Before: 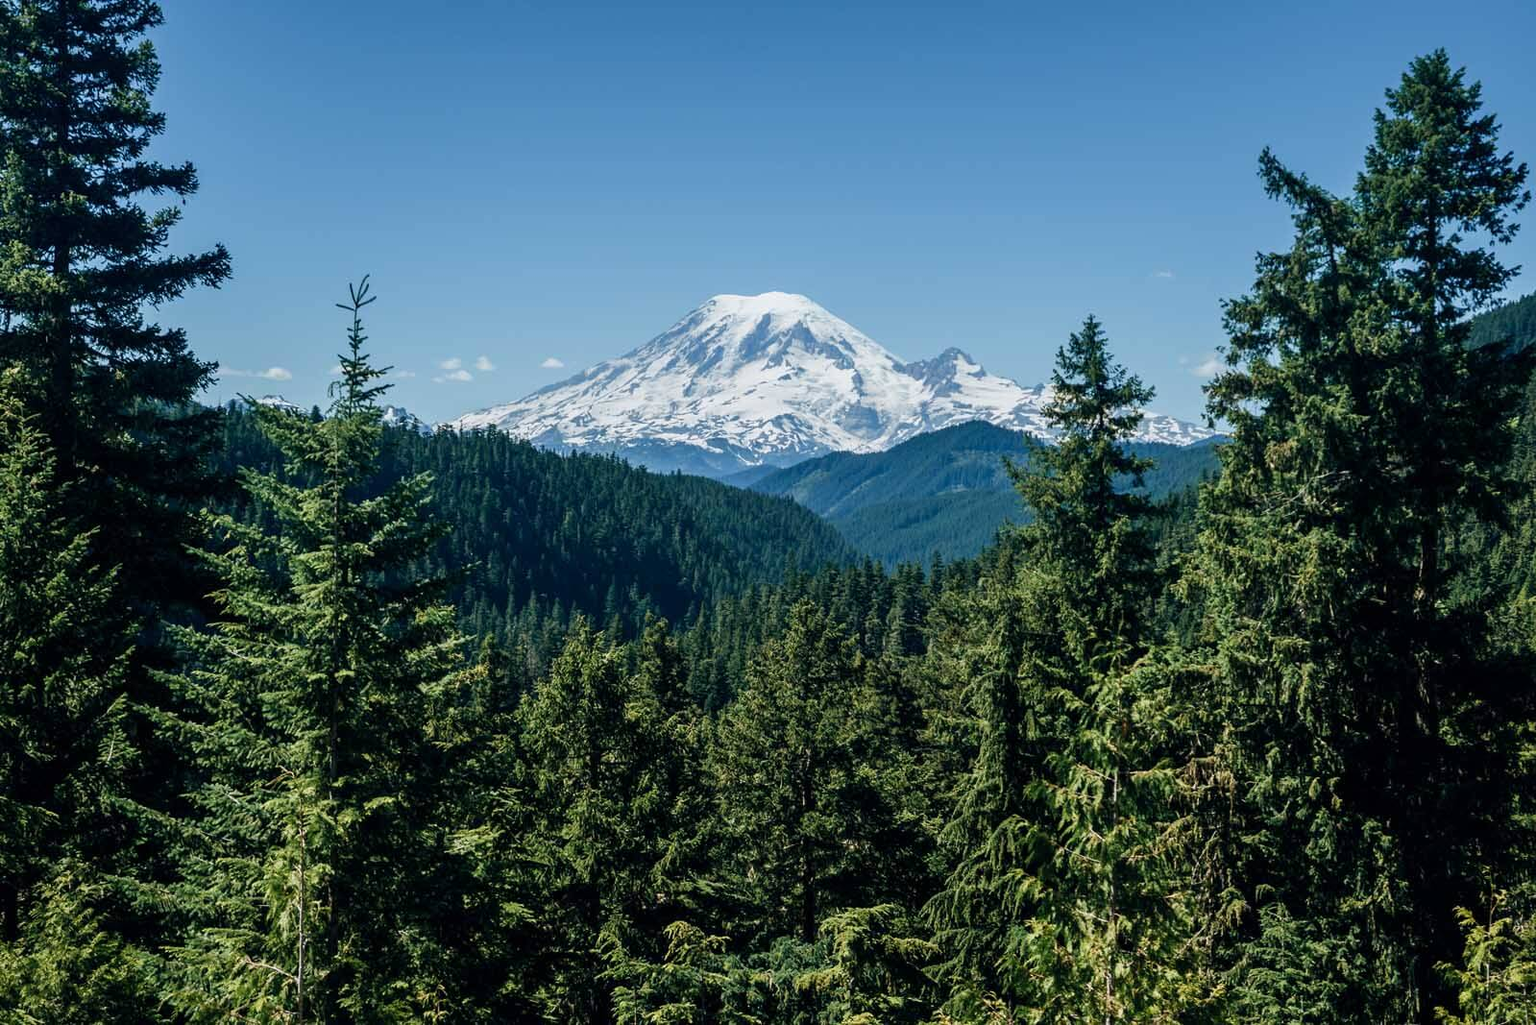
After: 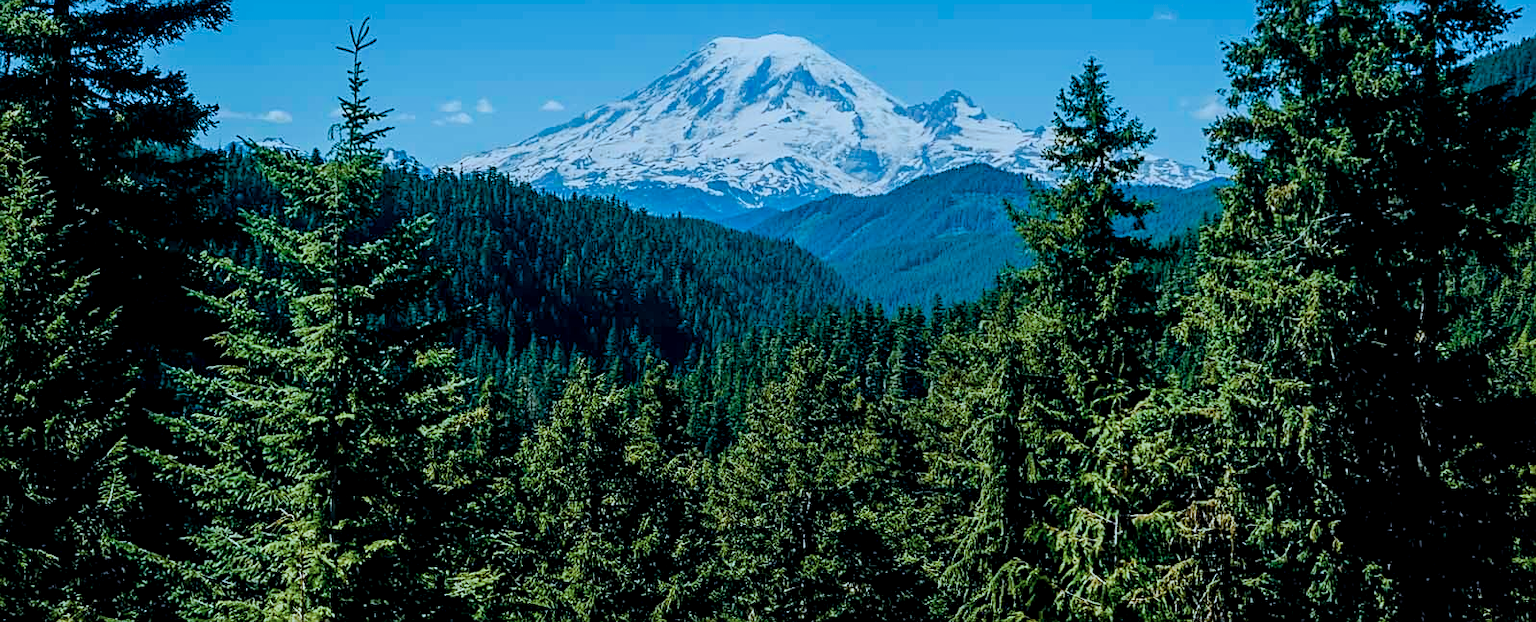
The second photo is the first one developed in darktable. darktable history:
color correction: highlights a* -9.13, highlights b* -23
sharpen: on, module defaults
exposure: compensate highlight preservation false
filmic rgb: black relative exposure -7.15 EV, white relative exposure 5.39 EV, hardness 3.02, color science v6 (2022)
crop and rotate: top 25.153%, bottom 14.048%
local contrast: highlights 105%, shadows 102%, detail 131%, midtone range 0.2
contrast equalizer: octaves 7, y [[0.5, 0.5, 0.472, 0.5, 0.5, 0.5], [0.5 ×6], [0.5 ×6], [0 ×6], [0 ×6]]
color balance rgb: highlights gain › chroma 1.034%, highlights gain › hue 67.97°, linear chroma grading › shadows 31.554%, linear chroma grading › global chroma -2.445%, linear chroma grading › mid-tones 3.949%, perceptual saturation grading › global saturation 20%, perceptual saturation grading › highlights -14.047%, perceptual saturation grading › shadows 50.098%, global vibrance 20%
